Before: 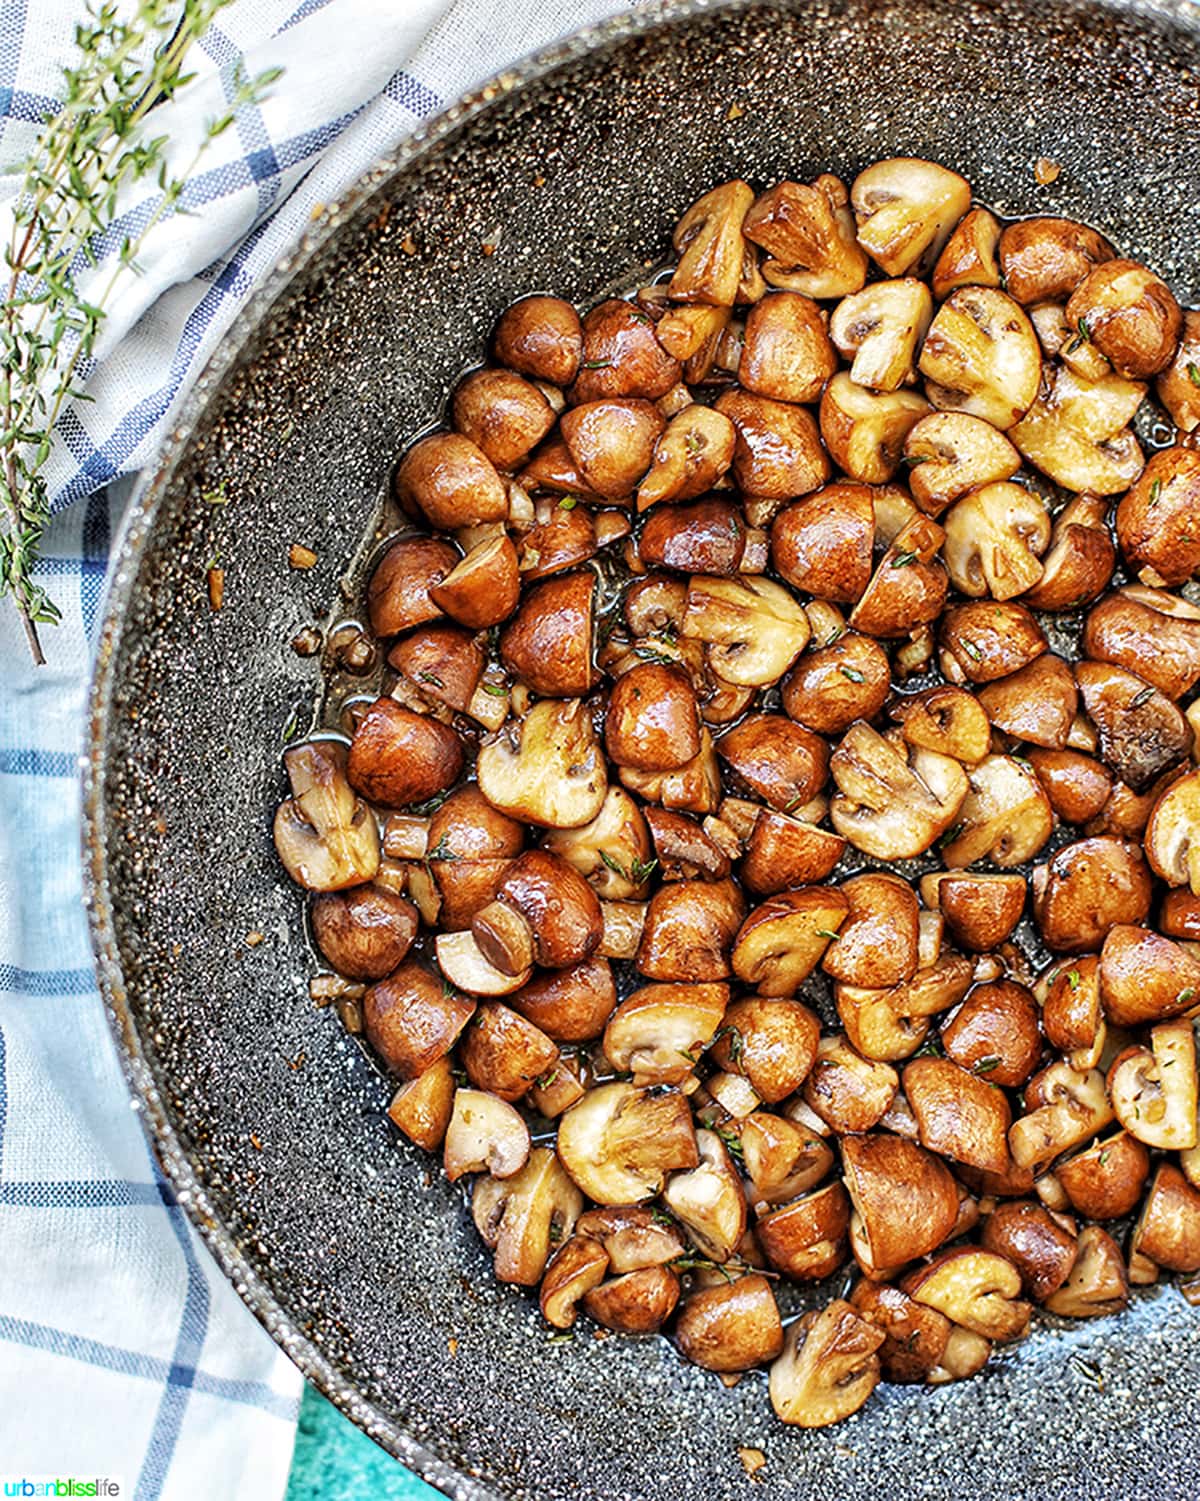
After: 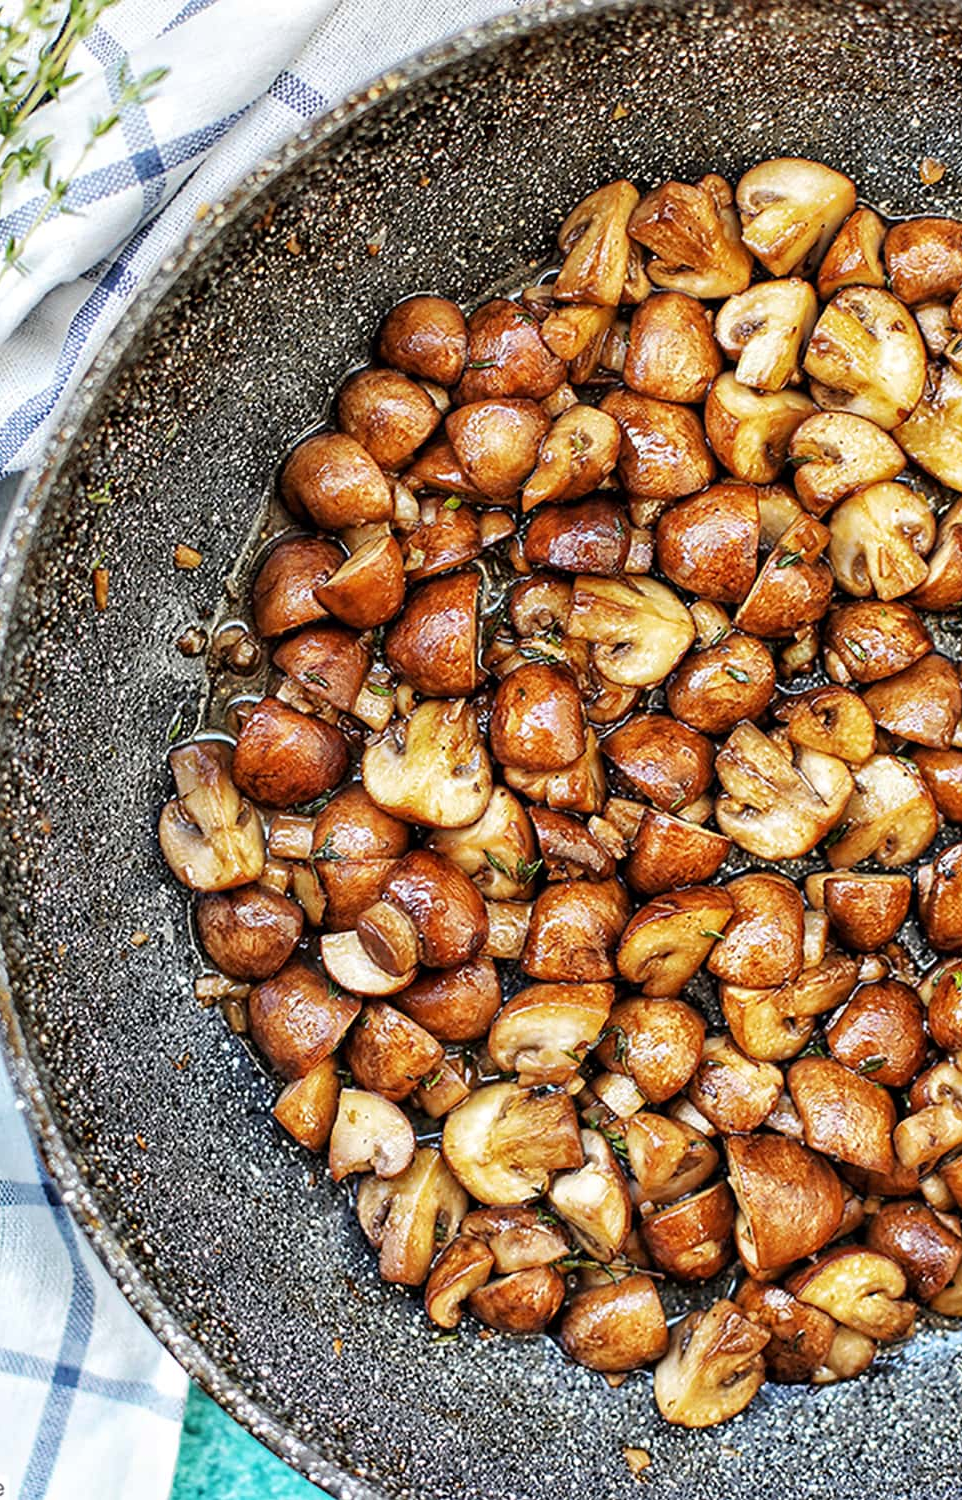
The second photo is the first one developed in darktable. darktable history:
crop and rotate: left 9.612%, right 10.181%
